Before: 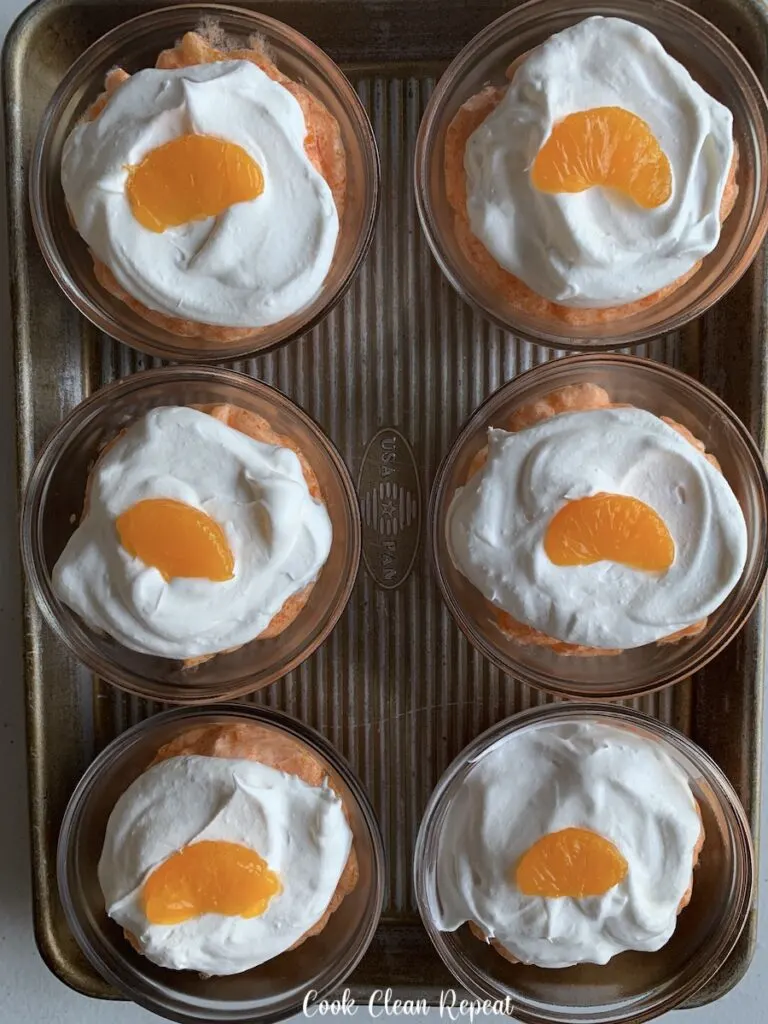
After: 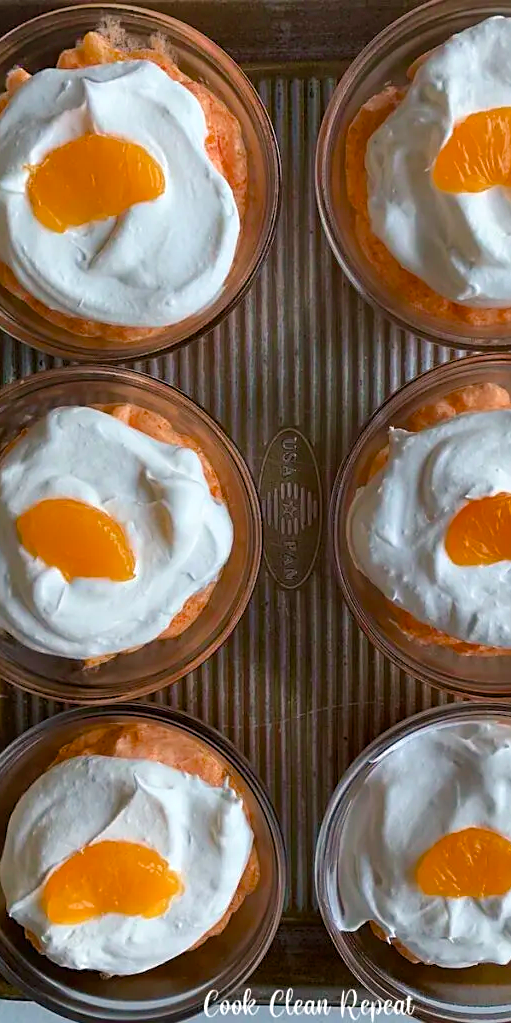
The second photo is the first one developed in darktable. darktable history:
sharpen: radius 1.9, amount 0.396, threshold 1.52
crop and rotate: left 12.894%, right 20.451%
shadows and highlights: radius 122.72, shadows 99.47, white point adjustment -2.98, highlights -98.9, soften with gaussian
exposure: exposure 0.202 EV, compensate highlight preservation false
color balance rgb: shadows lift › chroma 3.276%, shadows lift › hue 241.11°, perceptual saturation grading › global saturation 19.597%, perceptual saturation grading › highlights -25.281%, perceptual saturation grading › shadows 49.782%
velvia: on, module defaults
tone equalizer: on, module defaults
